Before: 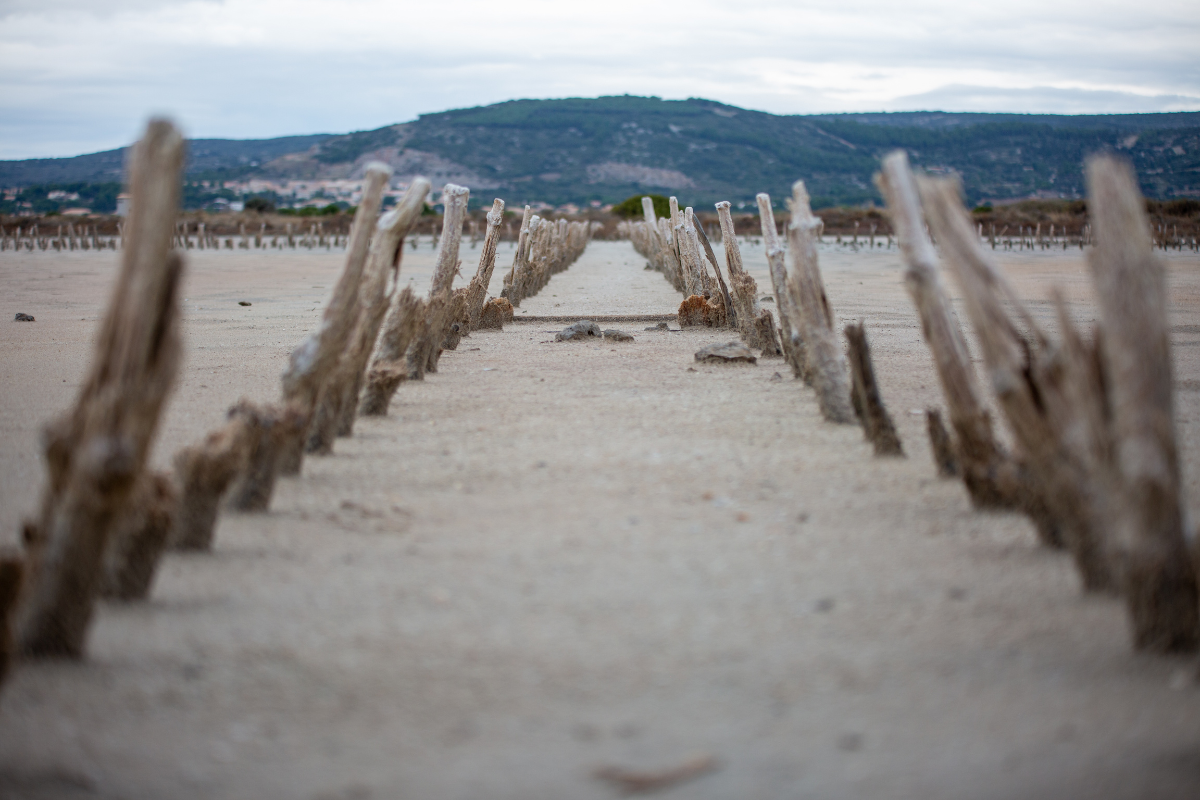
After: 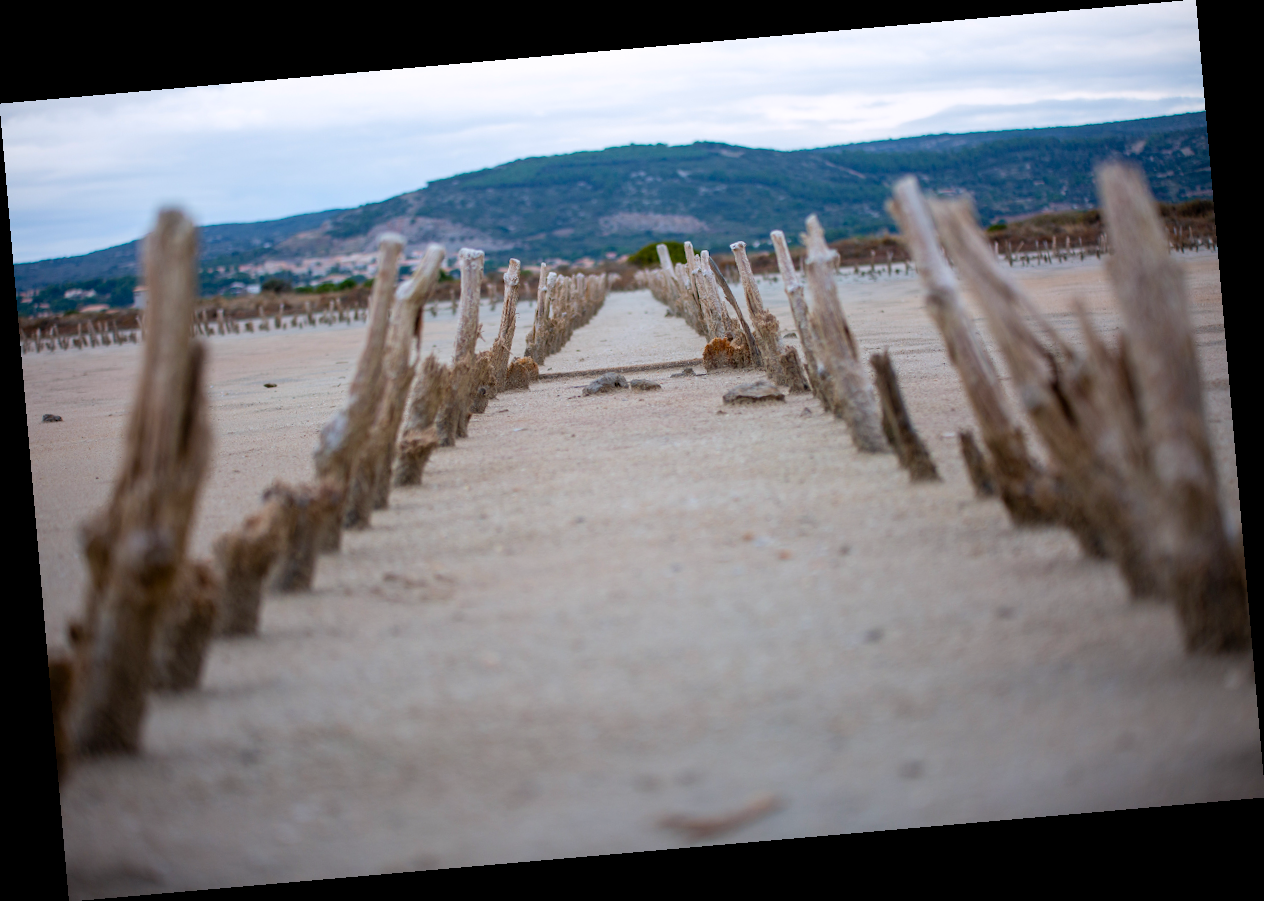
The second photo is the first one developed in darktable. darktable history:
rotate and perspective: rotation -4.98°, automatic cropping off
color balance rgb: perceptual saturation grading › global saturation 25%, global vibrance 20%
white balance: red 1.004, blue 1.024
